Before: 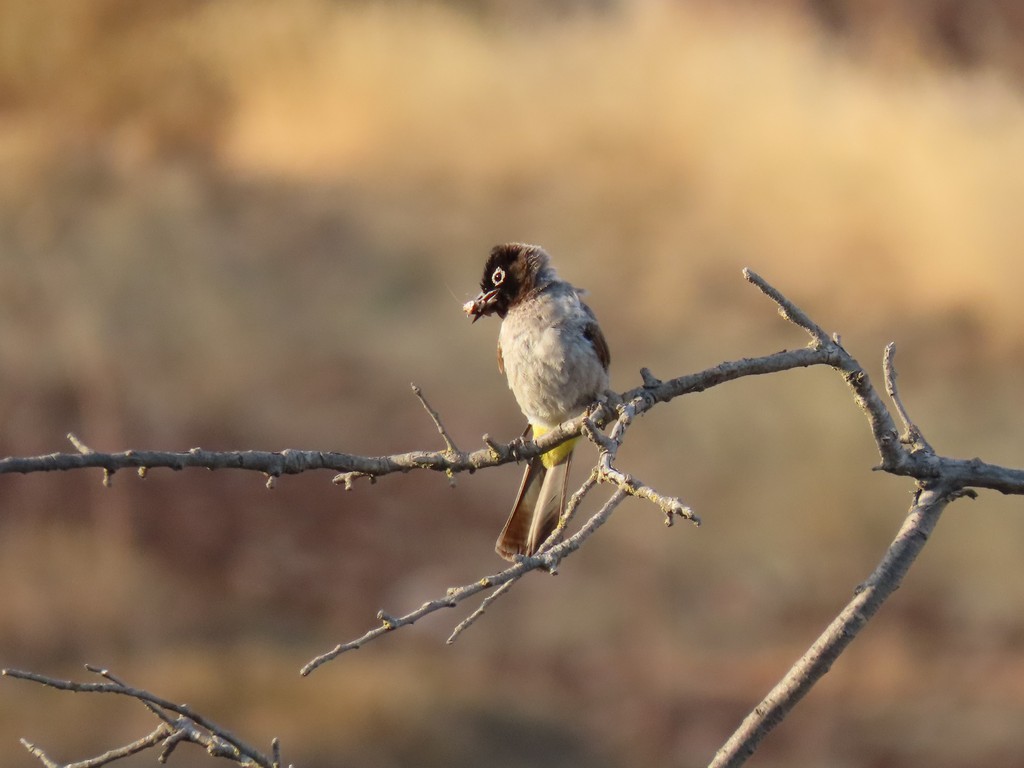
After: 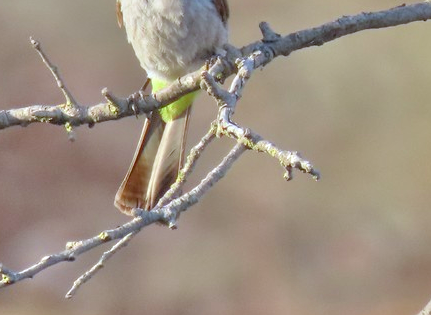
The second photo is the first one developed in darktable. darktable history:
crop: left 37.221%, top 45.169%, right 20.63%, bottom 13.777%
white balance: red 0.931, blue 1.11
color zones: curves: ch2 [(0, 0.5) (0.143, 0.517) (0.286, 0.571) (0.429, 0.522) (0.571, 0.5) (0.714, 0.5) (0.857, 0.5) (1, 0.5)]
tone equalizer: -7 EV 0.15 EV, -6 EV 0.6 EV, -5 EV 1.15 EV, -4 EV 1.33 EV, -3 EV 1.15 EV, -2 EV 0.6 EV, -1 EV 0.15 EV, mask exposure compensation -0.5 EV
